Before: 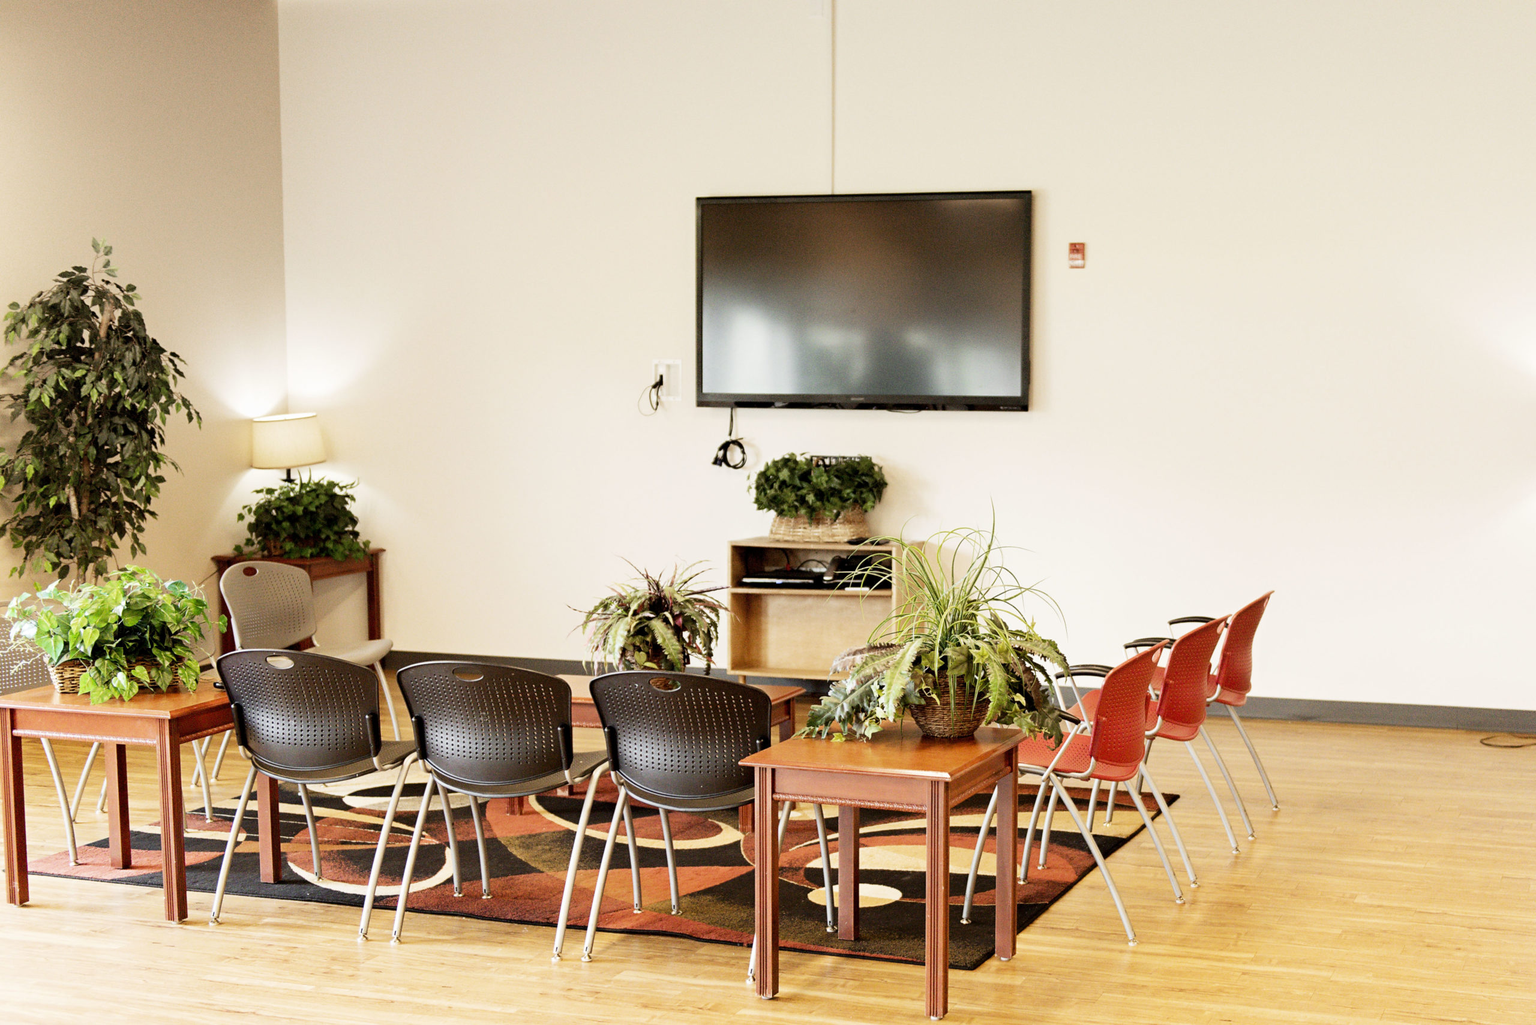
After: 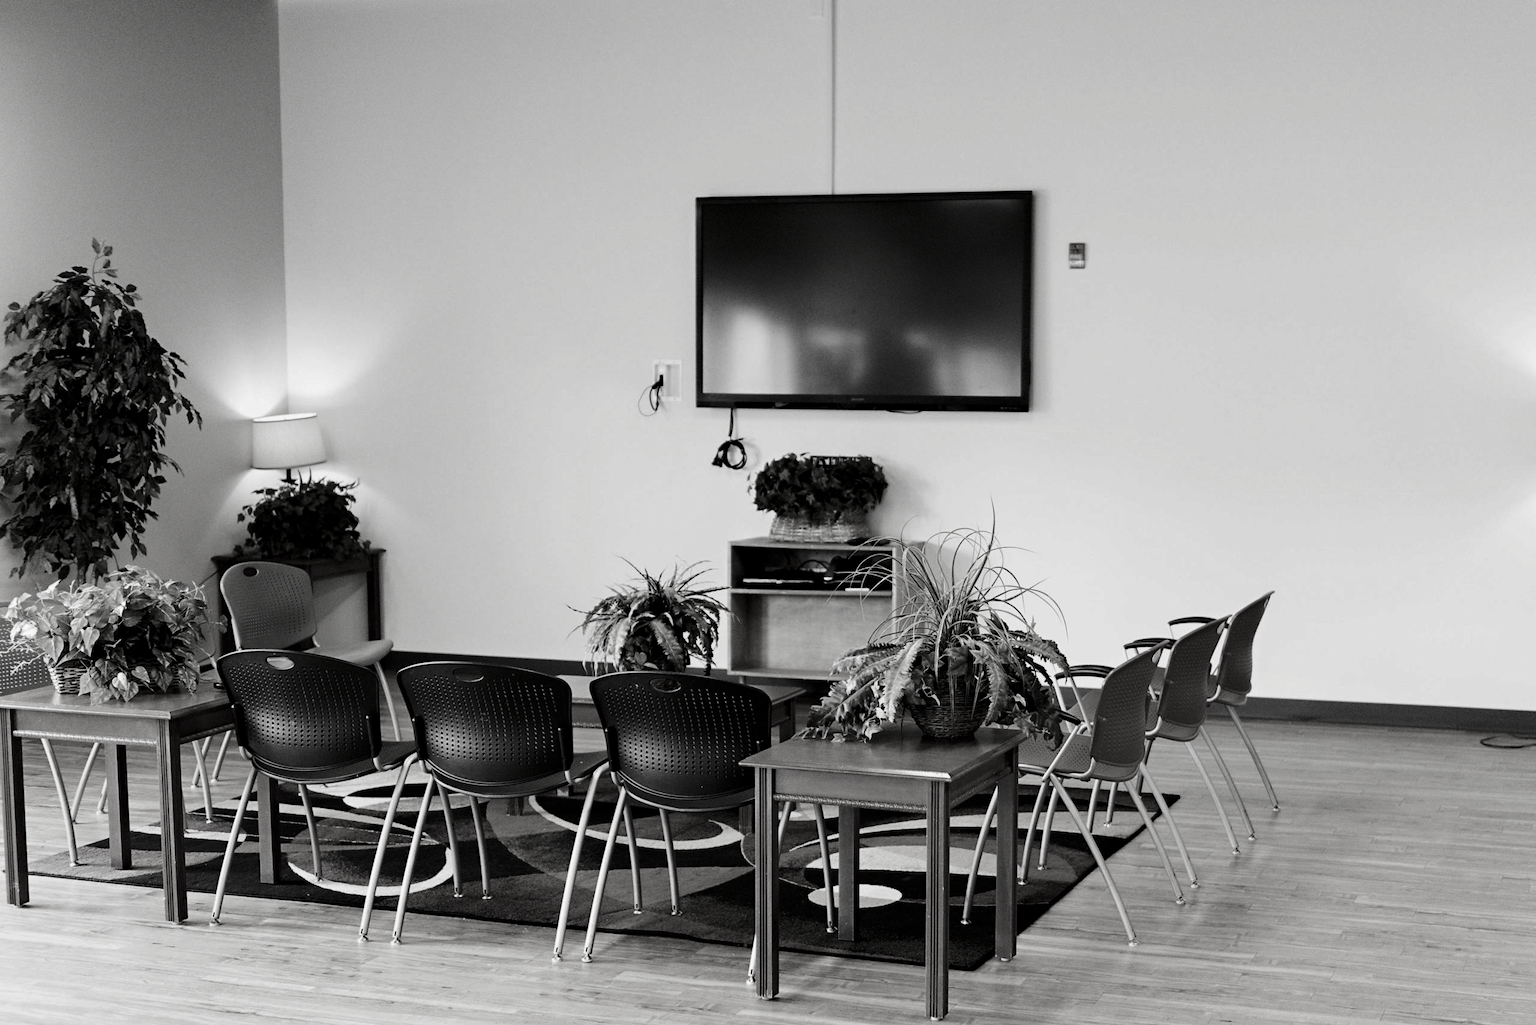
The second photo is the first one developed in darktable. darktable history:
contrast brightness saturation: contrast -0.028, brightness -0.573, saturation -0.988
tone equalizer: on, module defaults
velvia: strength 15.04%
